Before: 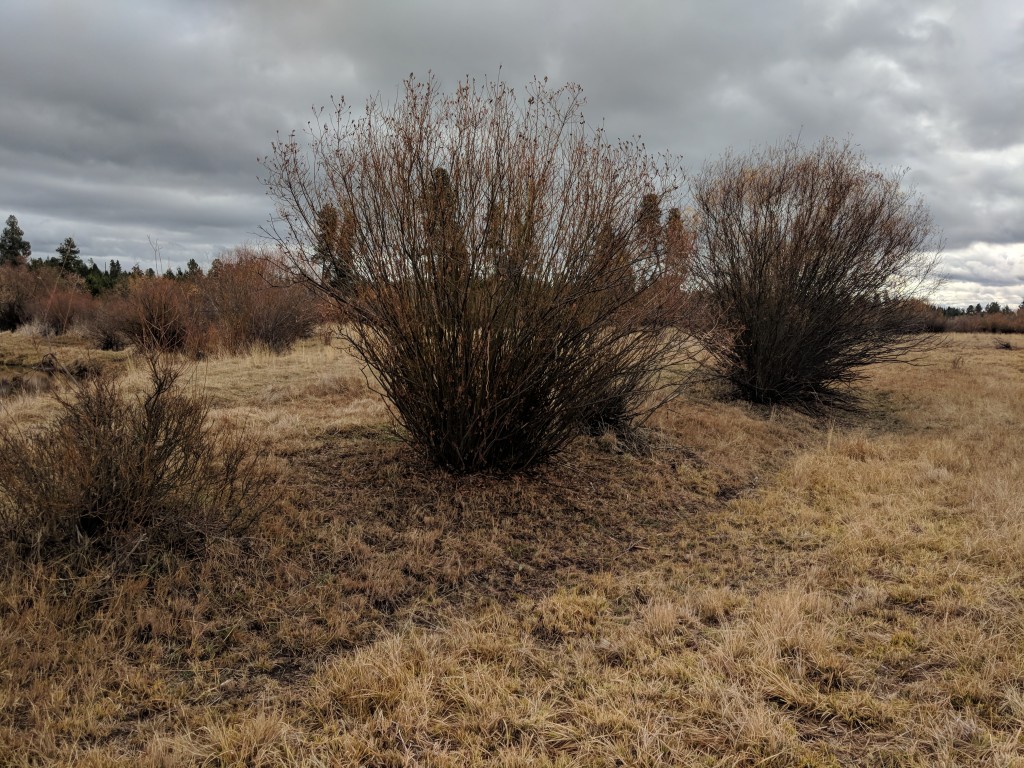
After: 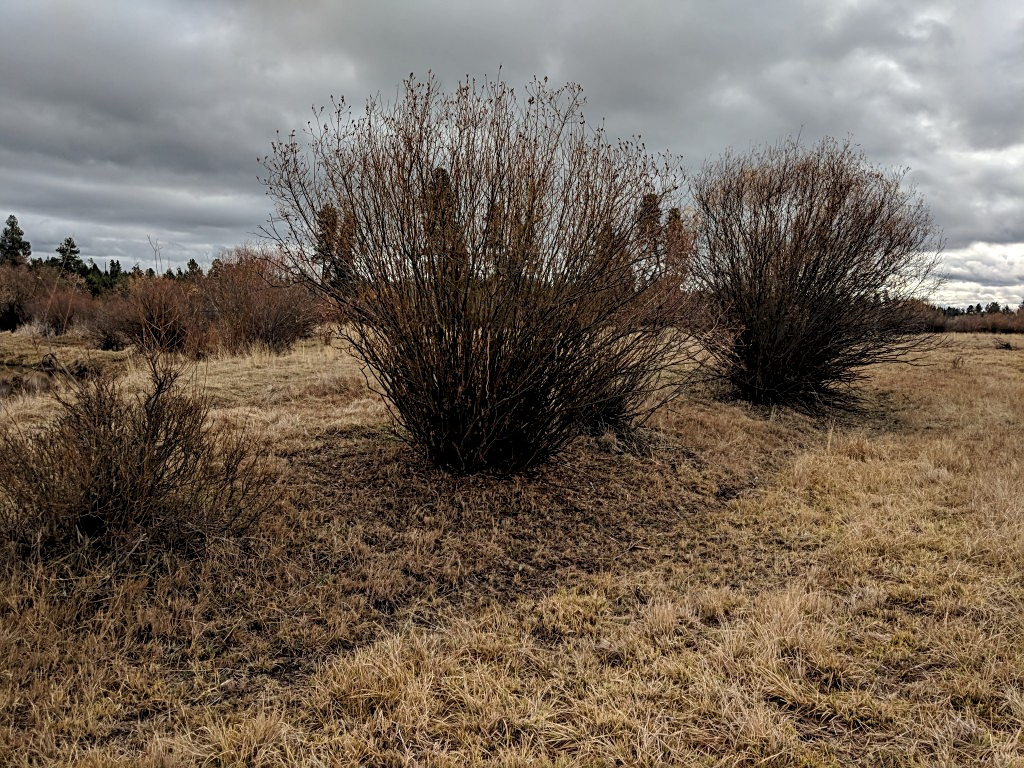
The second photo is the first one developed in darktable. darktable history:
local contrast: shadows 94%
sharpen: on, module defaults
